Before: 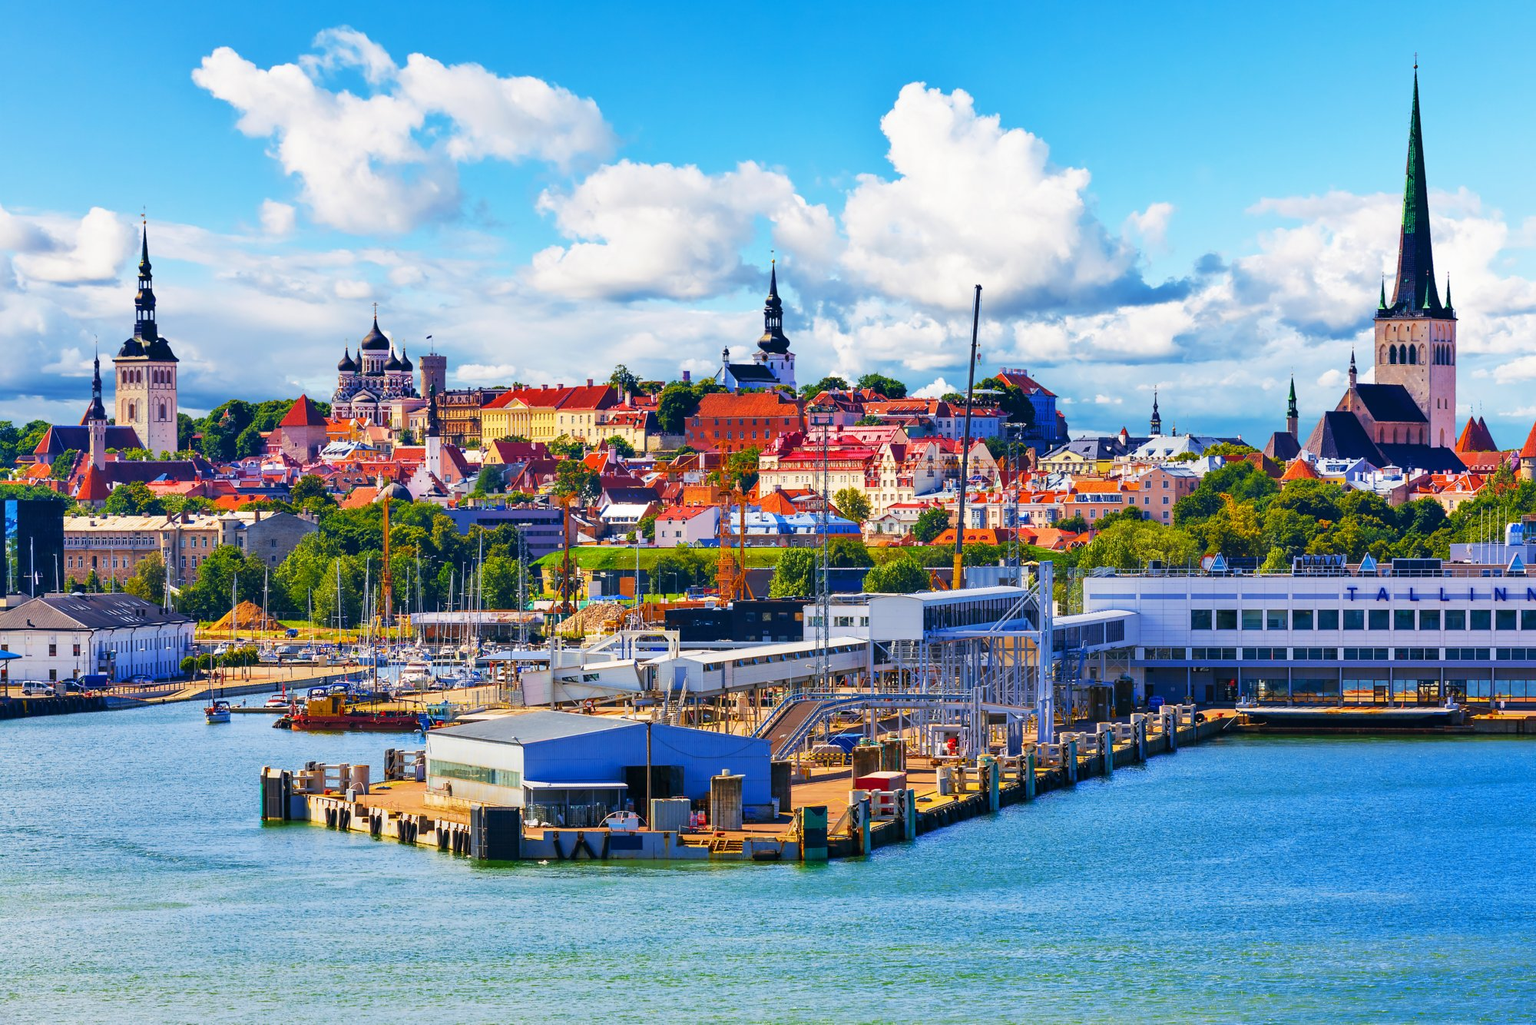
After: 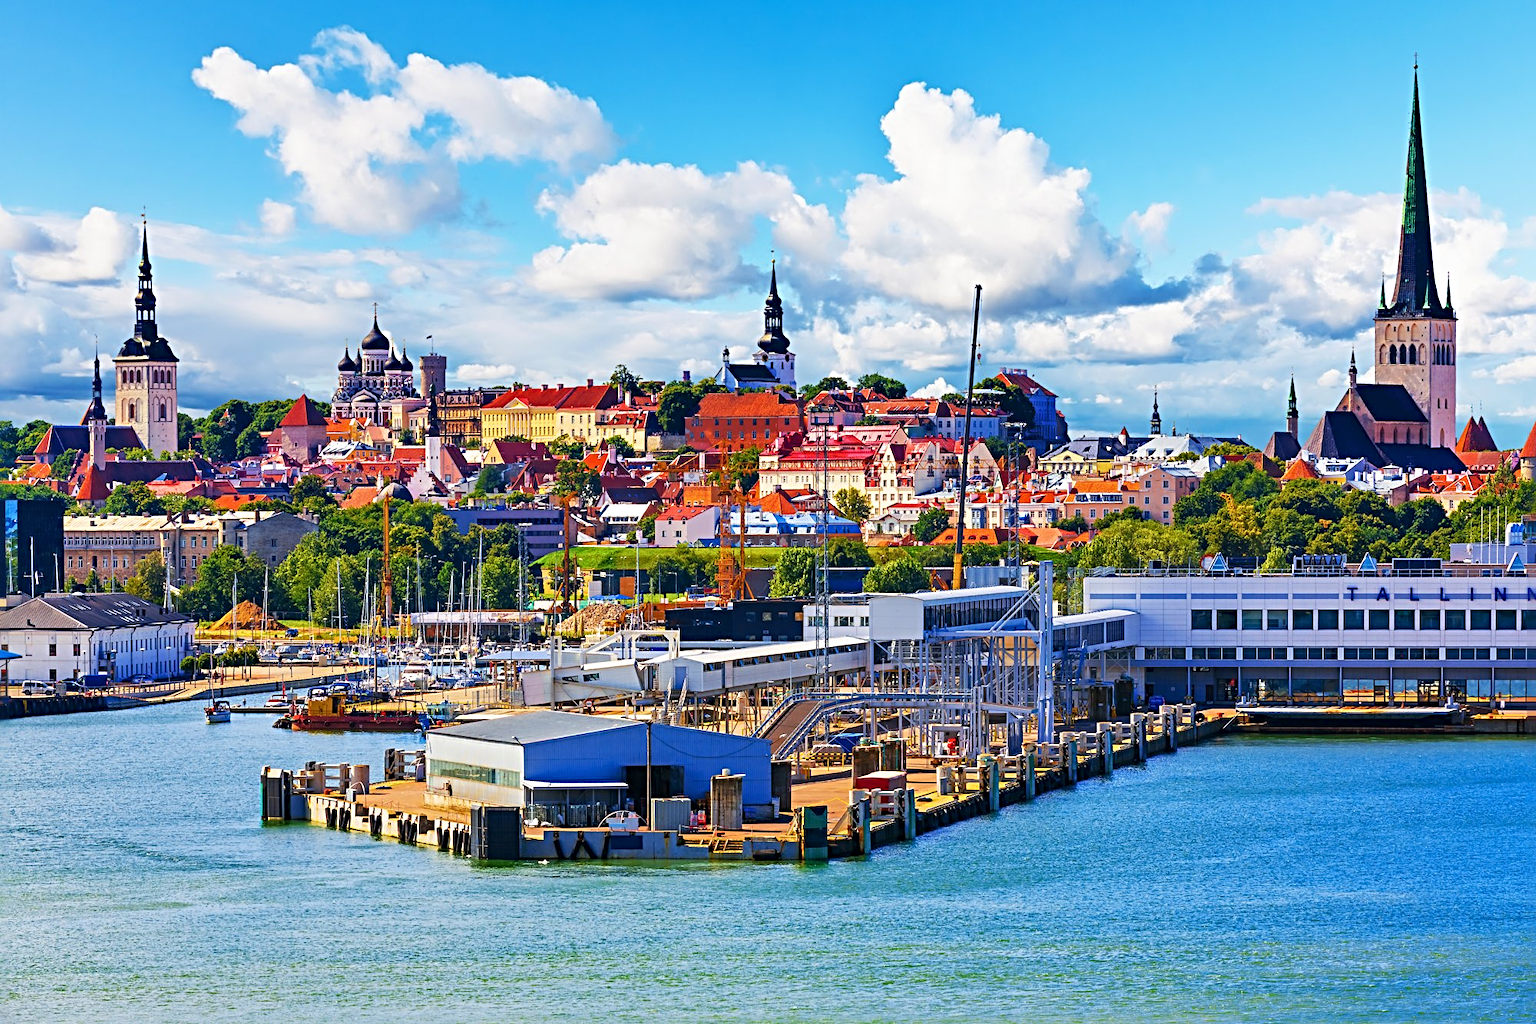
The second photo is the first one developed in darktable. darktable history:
sharpen: radius 4.883
exposure: compensate highlight preservation false
